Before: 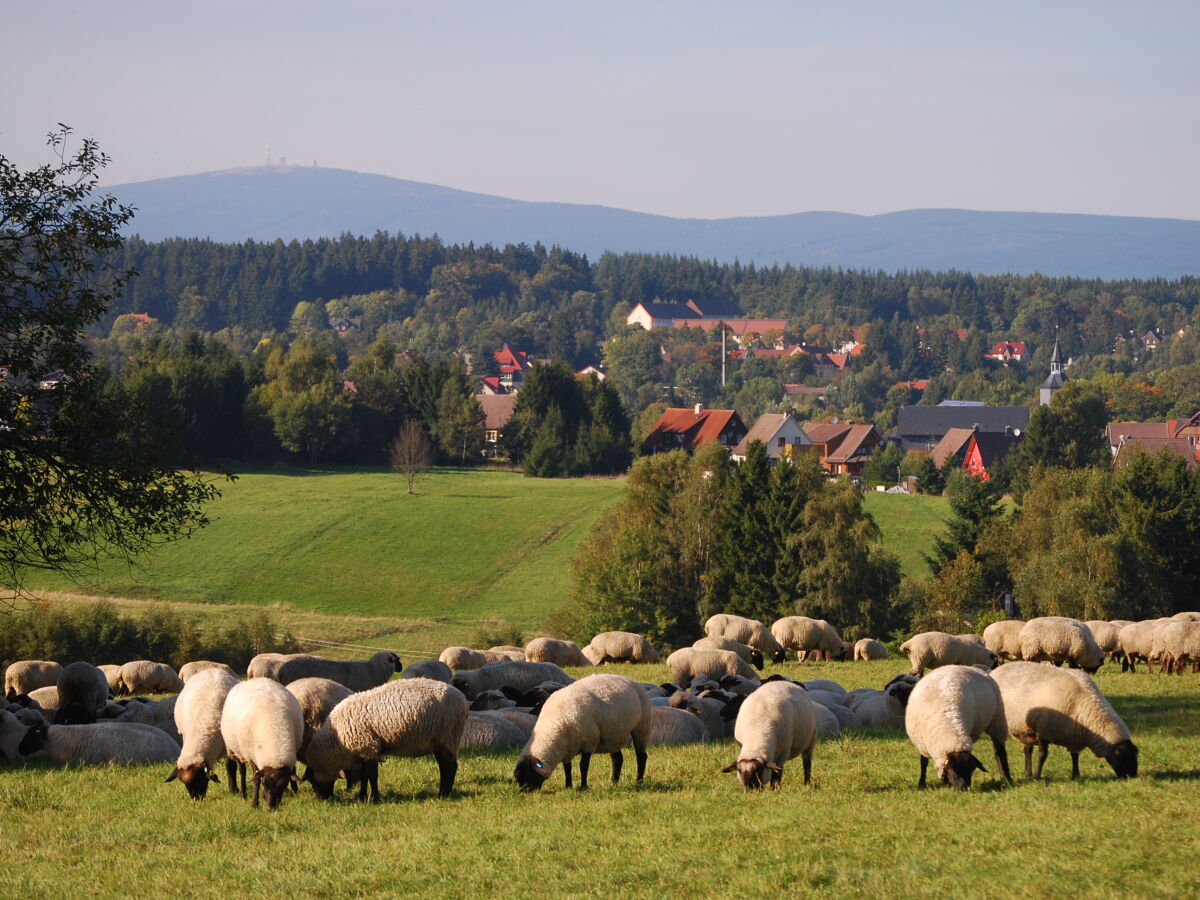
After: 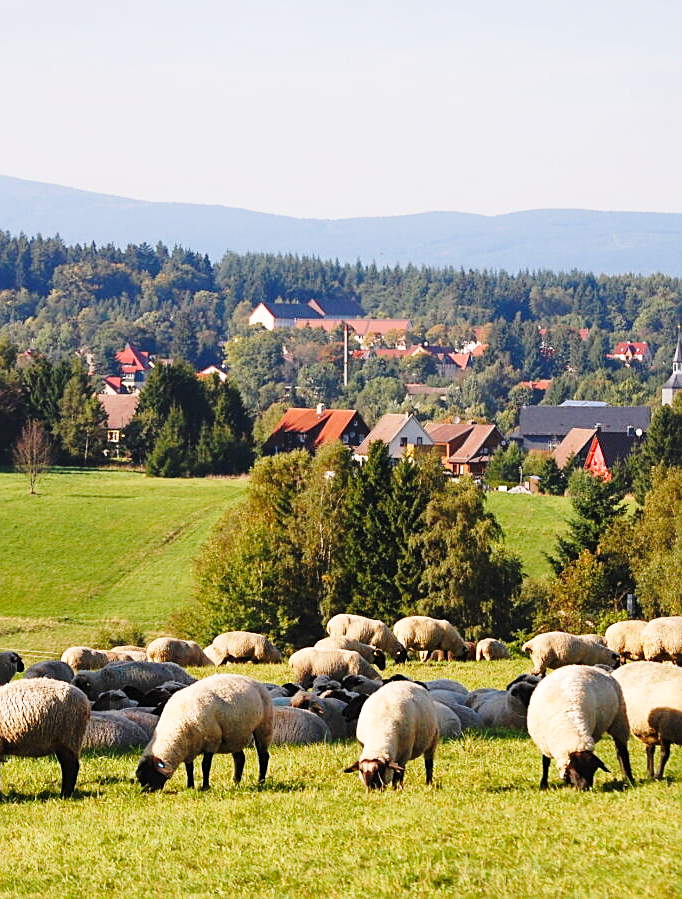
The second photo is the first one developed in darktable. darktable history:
base curve: curves: ch0 [(0, 0) (0.032, 0.037) (0.105, 0.228) (0.435, 0.76) (0.856, 0.983) (1, 1)], preserve colors none
sharpen: on, module defaults
crop: left 31.544%, top 0.017%, right 11.54%
